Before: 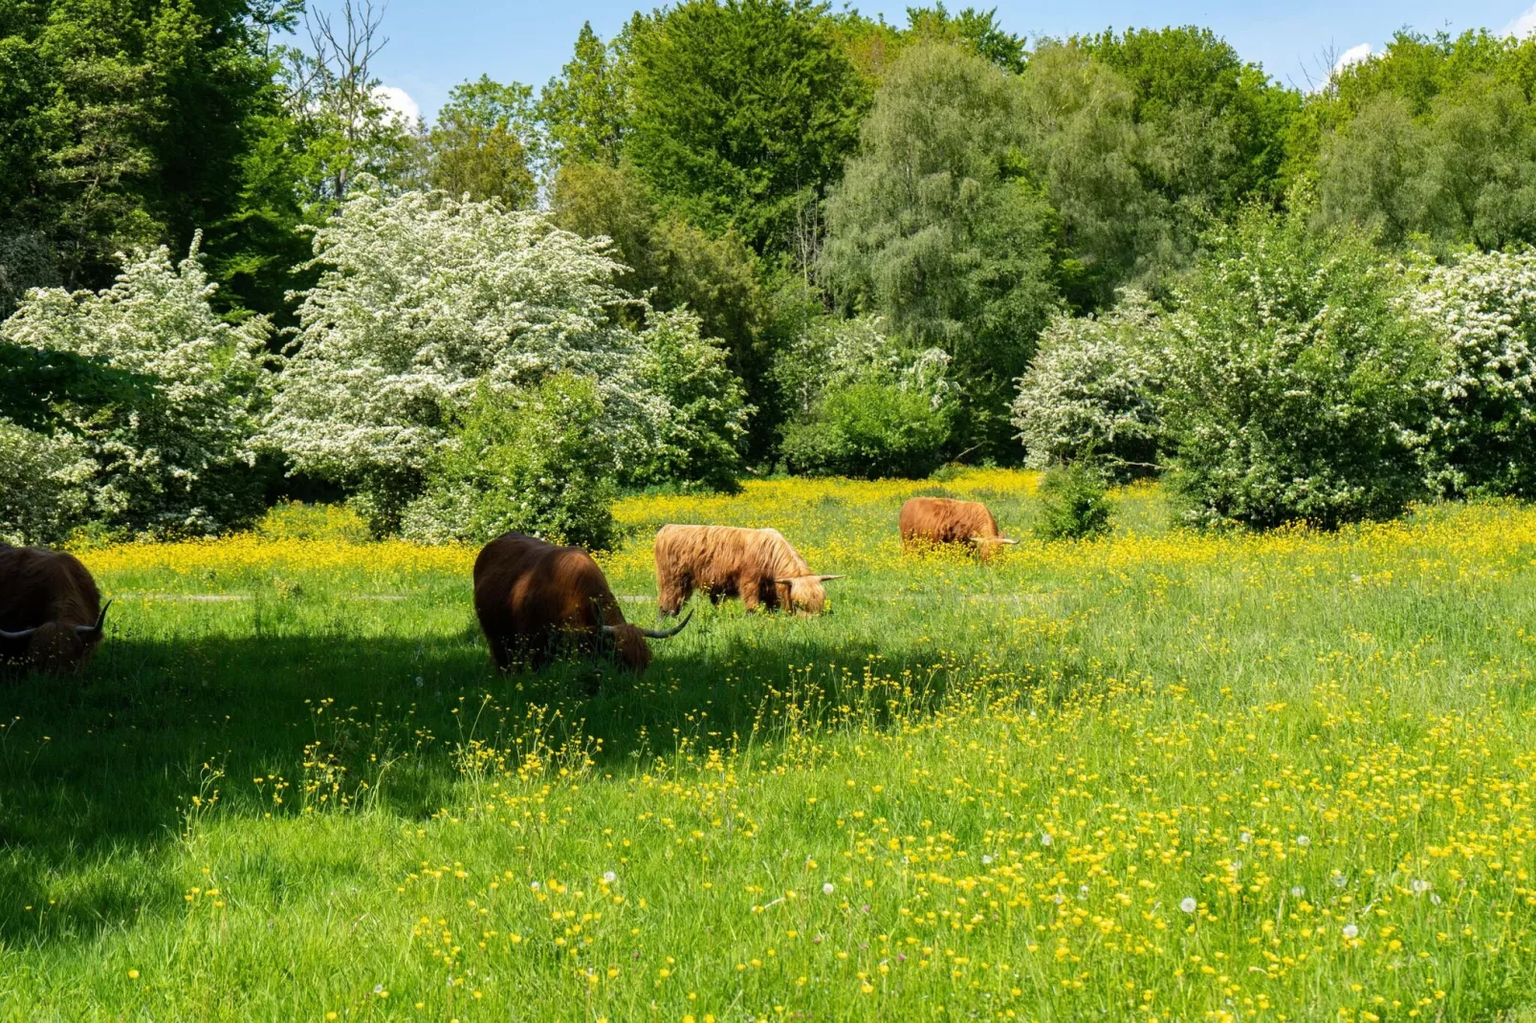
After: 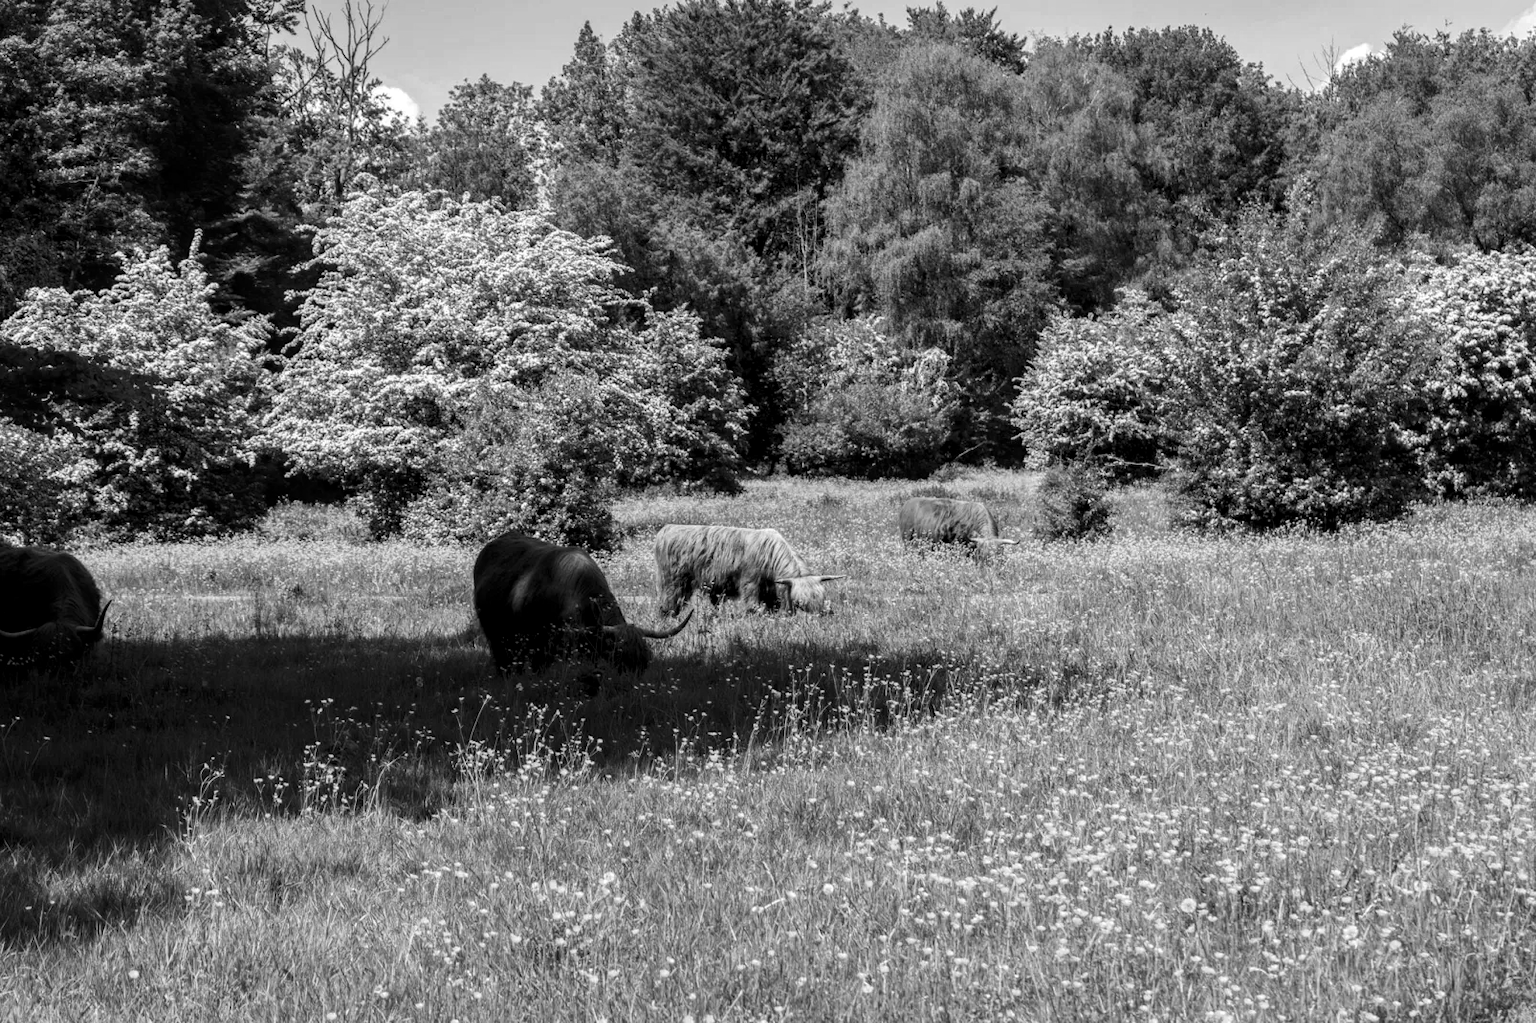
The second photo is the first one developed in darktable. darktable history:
monochrome: on, module defaults
local contrast: on, module defaults
contrast brightness saturation: contrast 0.07, brightness -0.13, saturation 0.06
